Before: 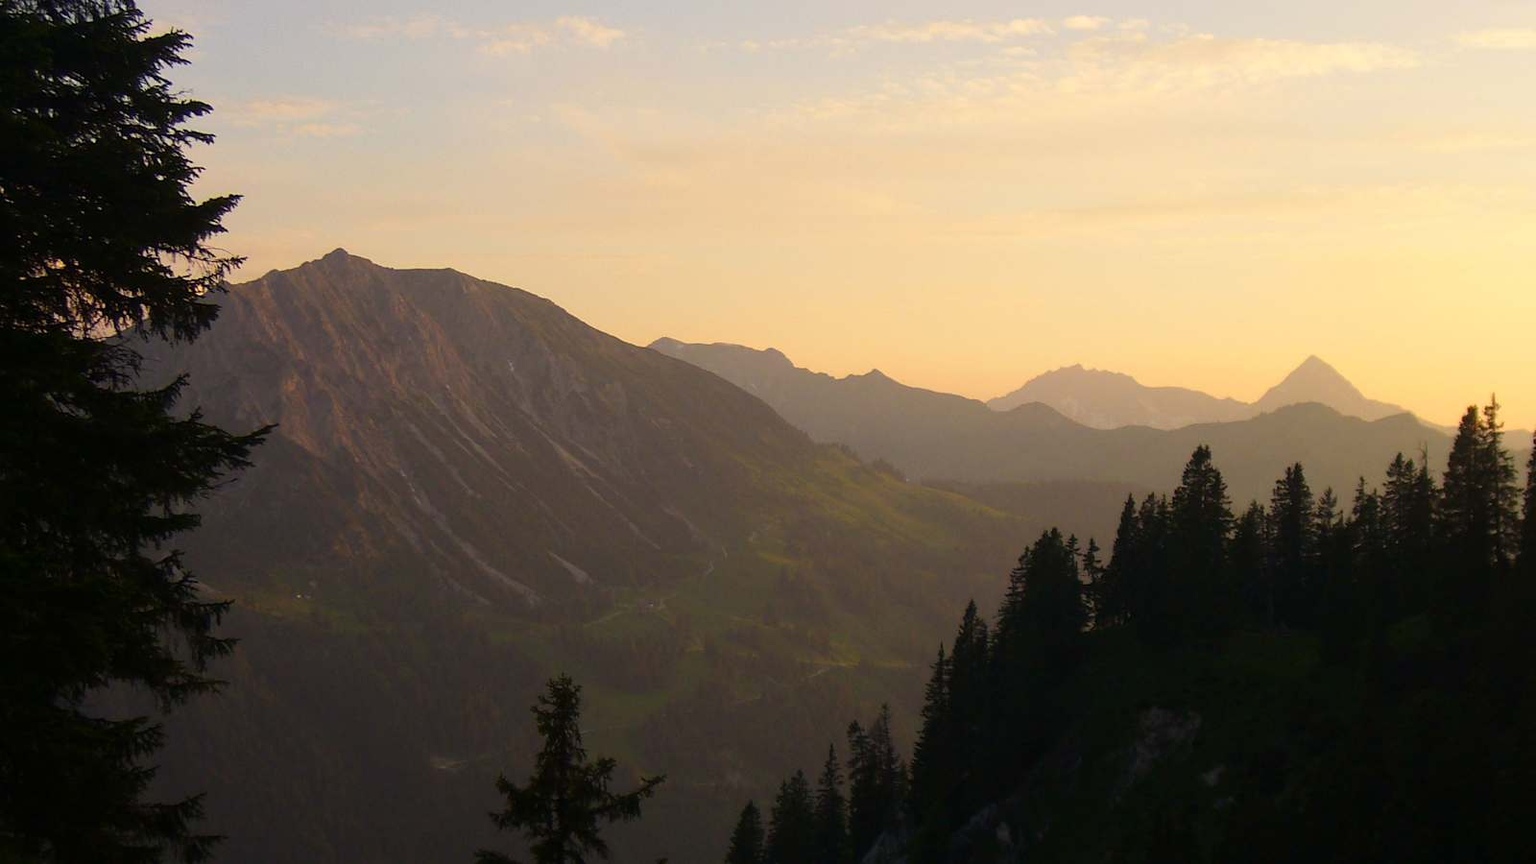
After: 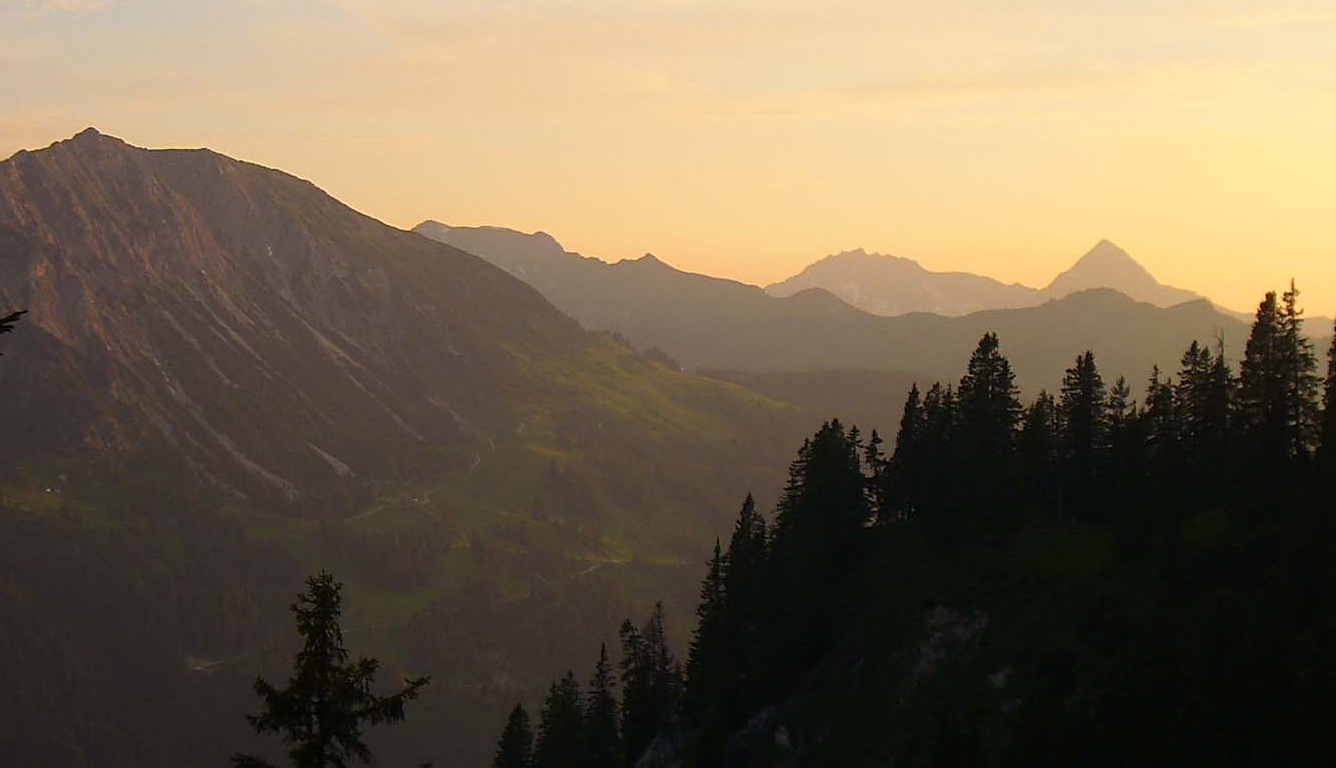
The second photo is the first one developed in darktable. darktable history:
crop: left 16.468%, top 14.604%
sharpen: on, module defaults
